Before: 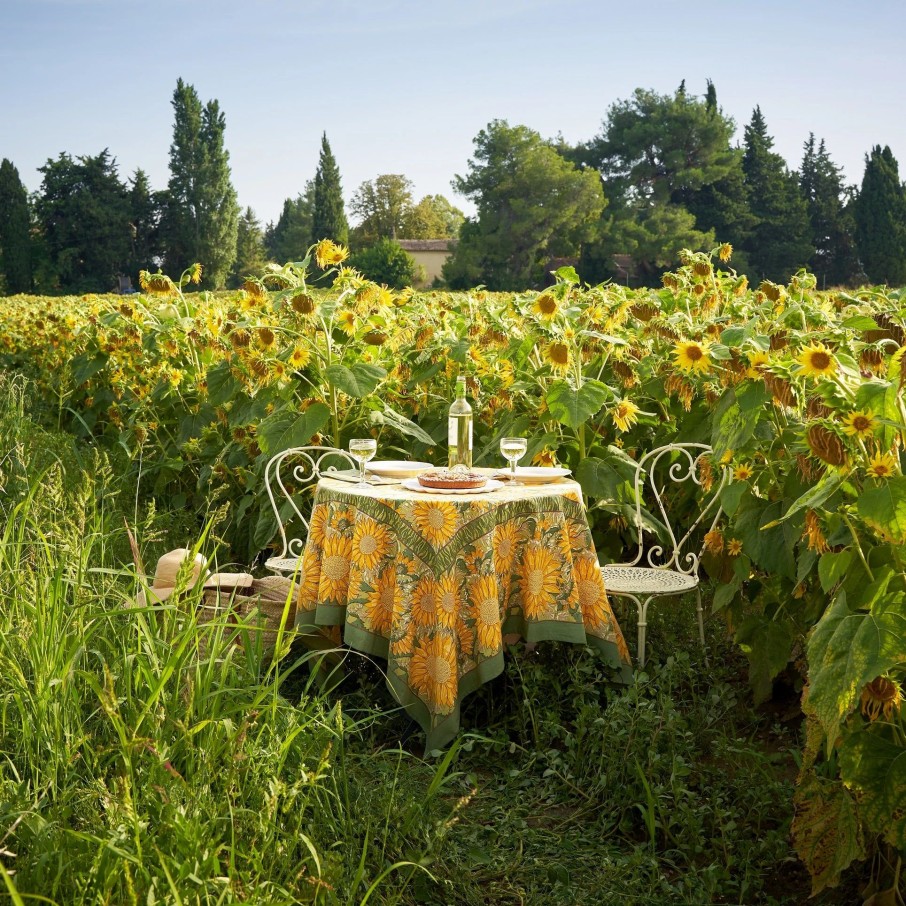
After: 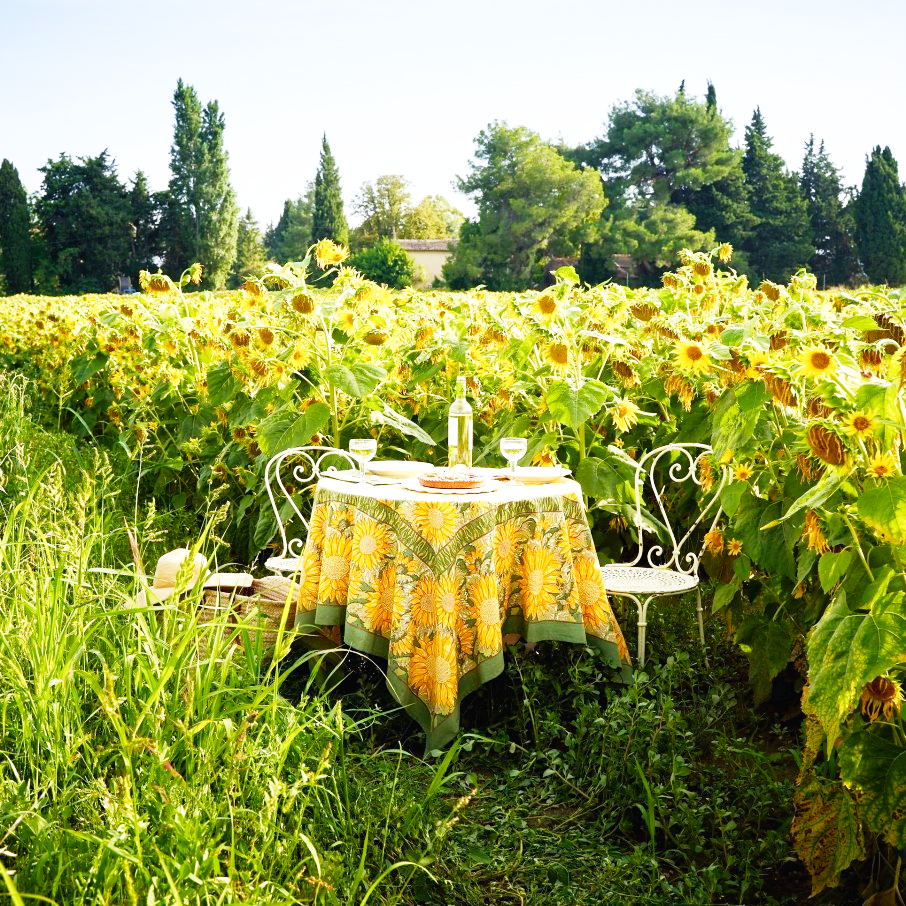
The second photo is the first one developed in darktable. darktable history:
white balance: red 0.983, blue 1.036
base curve: curves: ch0 [(0, 0.003) (0.001, 0.002) (0.006, 0.004) (0.02, 0.022) (0.048, 0.086) (0.094, 0.234) (0.162, 0.431) (0.258, 0.629) (0.385, 0.8) (0.548, 0.918) (0.751, 0.988) (1, 1)], preserve colors none
